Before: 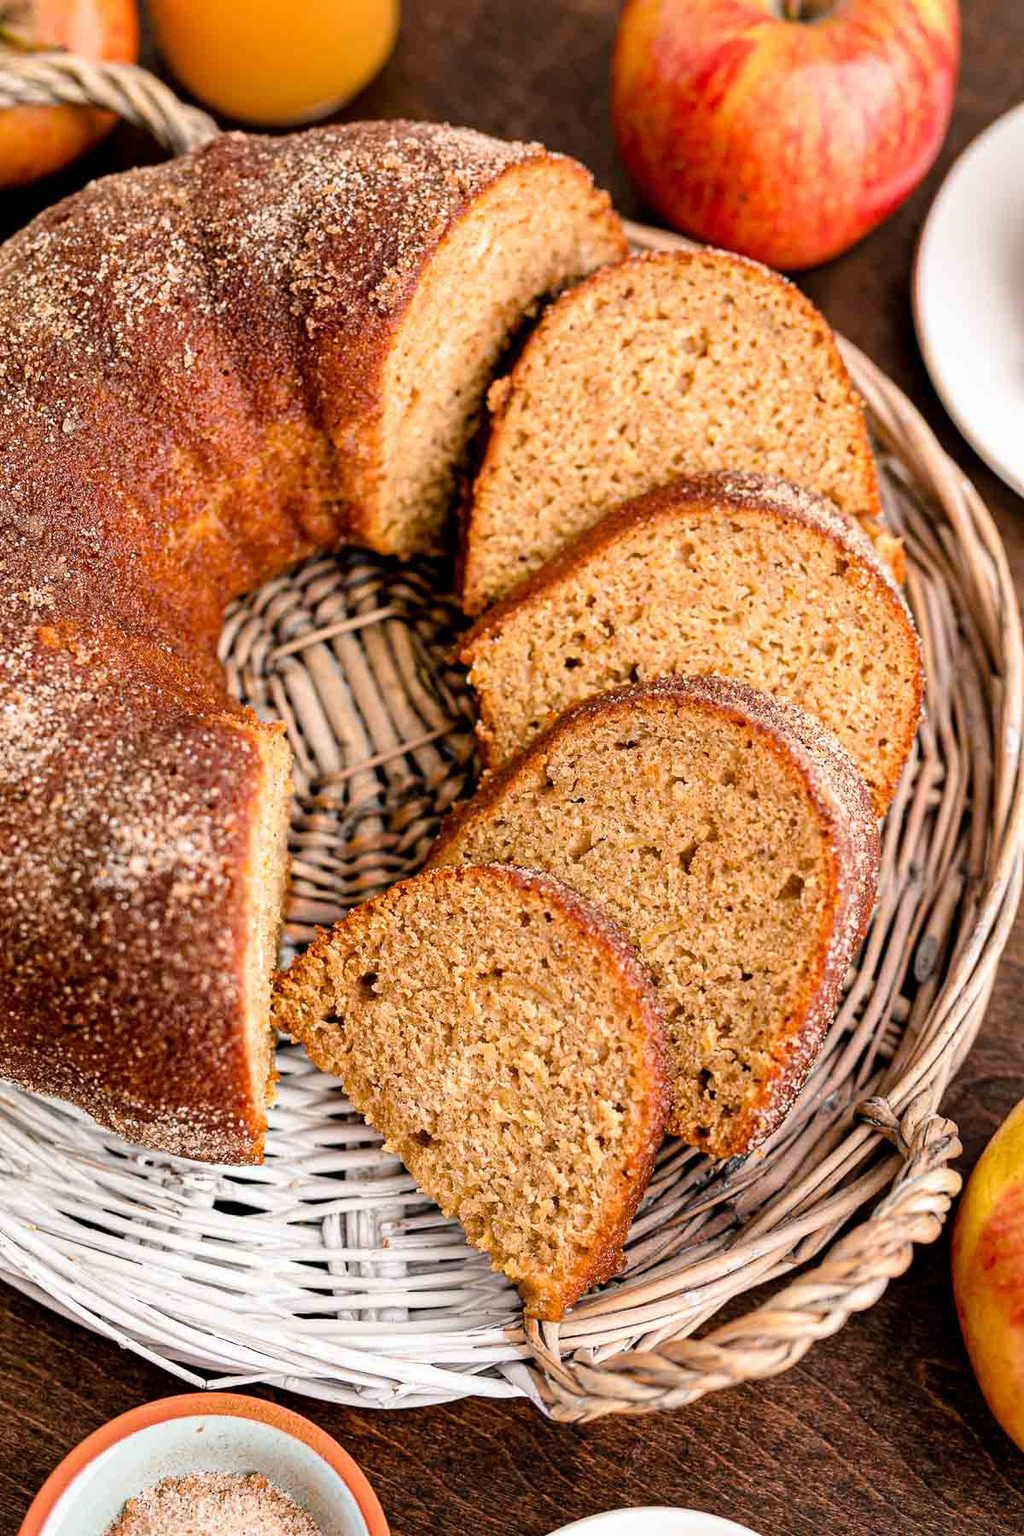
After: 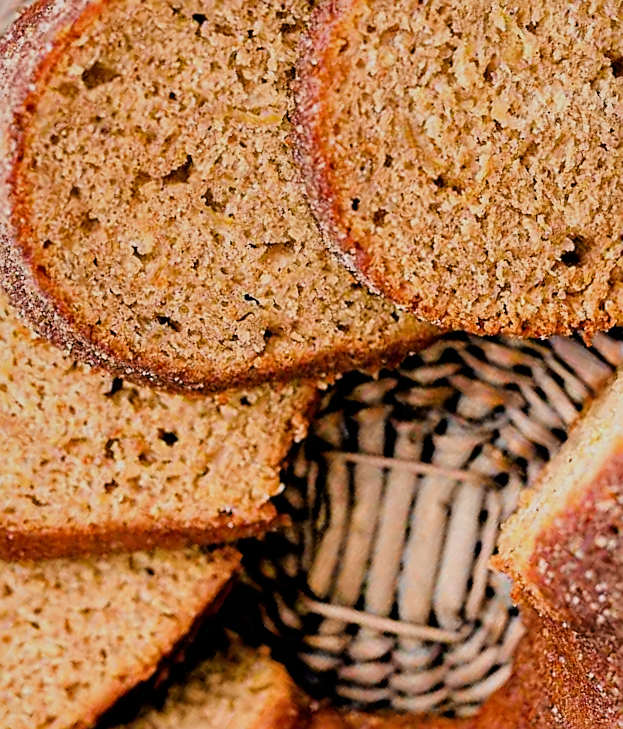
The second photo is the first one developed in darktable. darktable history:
crop and rotate: angle 146.73°, left 9.219%, top 15.574%, right 4.595%, bottom 17.173%
shadows and highlights: highlights color adjustment 39.88%, low approximation 0.01, soften with gaussian
sharpen: on, module defaults
filmic rgb: black relative exposure -5.13 EV, white relative exposure 3.98 EV, hardness 2.9, contrast 1.096, highlights saturation mix -20.68%
